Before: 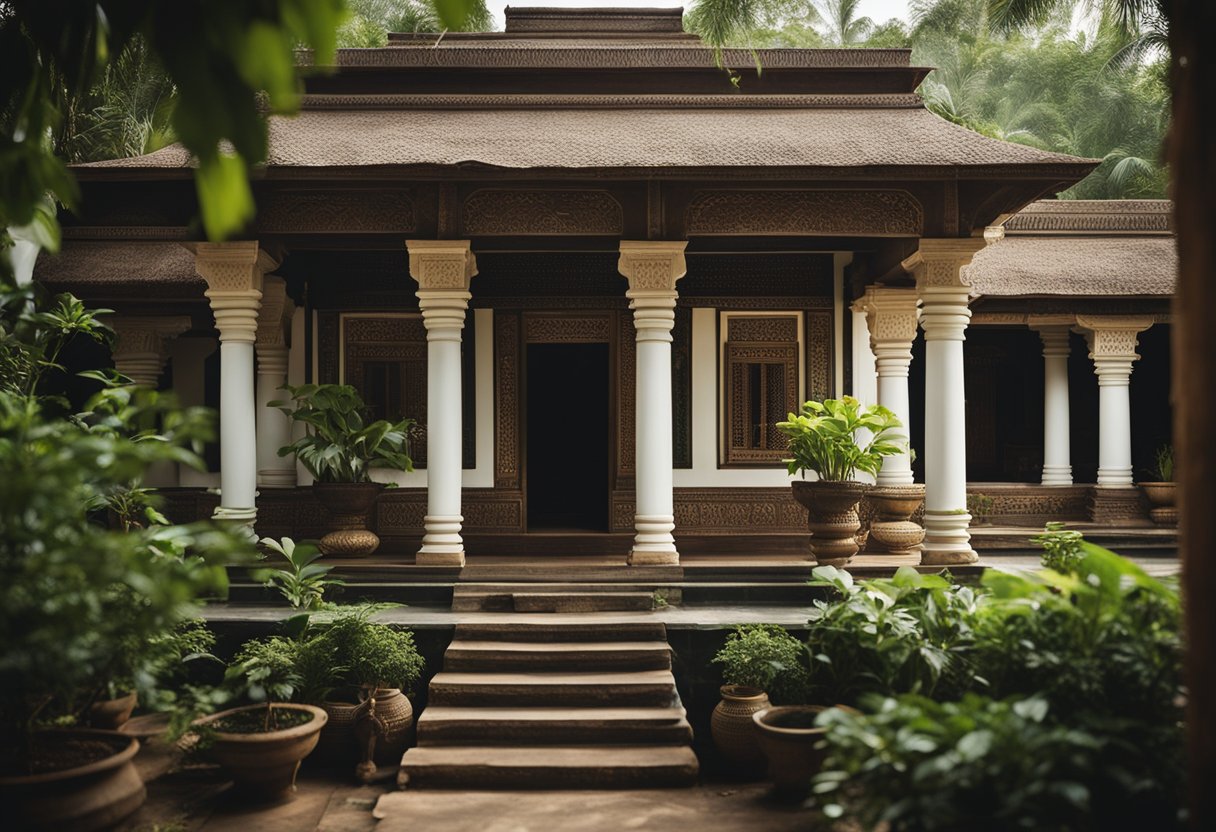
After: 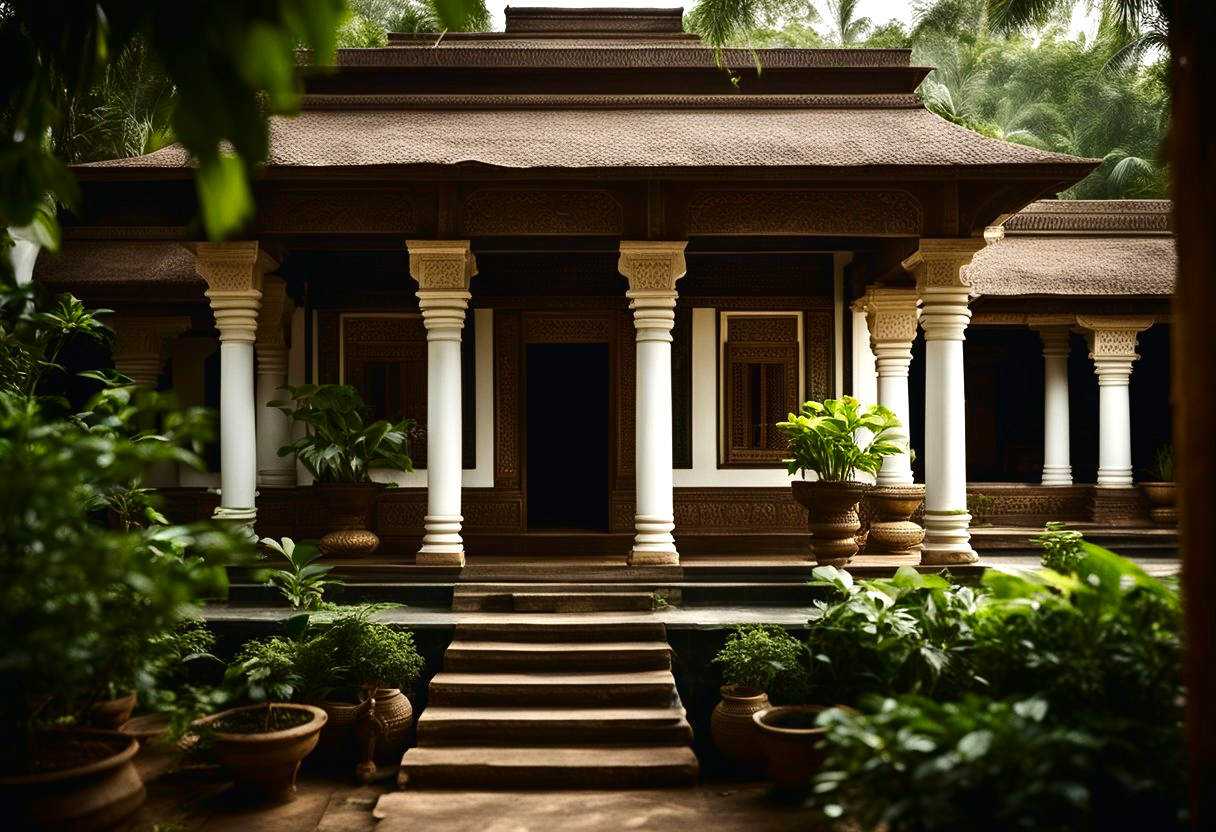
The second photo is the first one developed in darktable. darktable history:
contrast brightness saturation: contrast 0.103, brightness -0.268, saturation 0.142
exposure: black level correction 0.001, exposure 0.499 EV, compensate highlight preservation false
